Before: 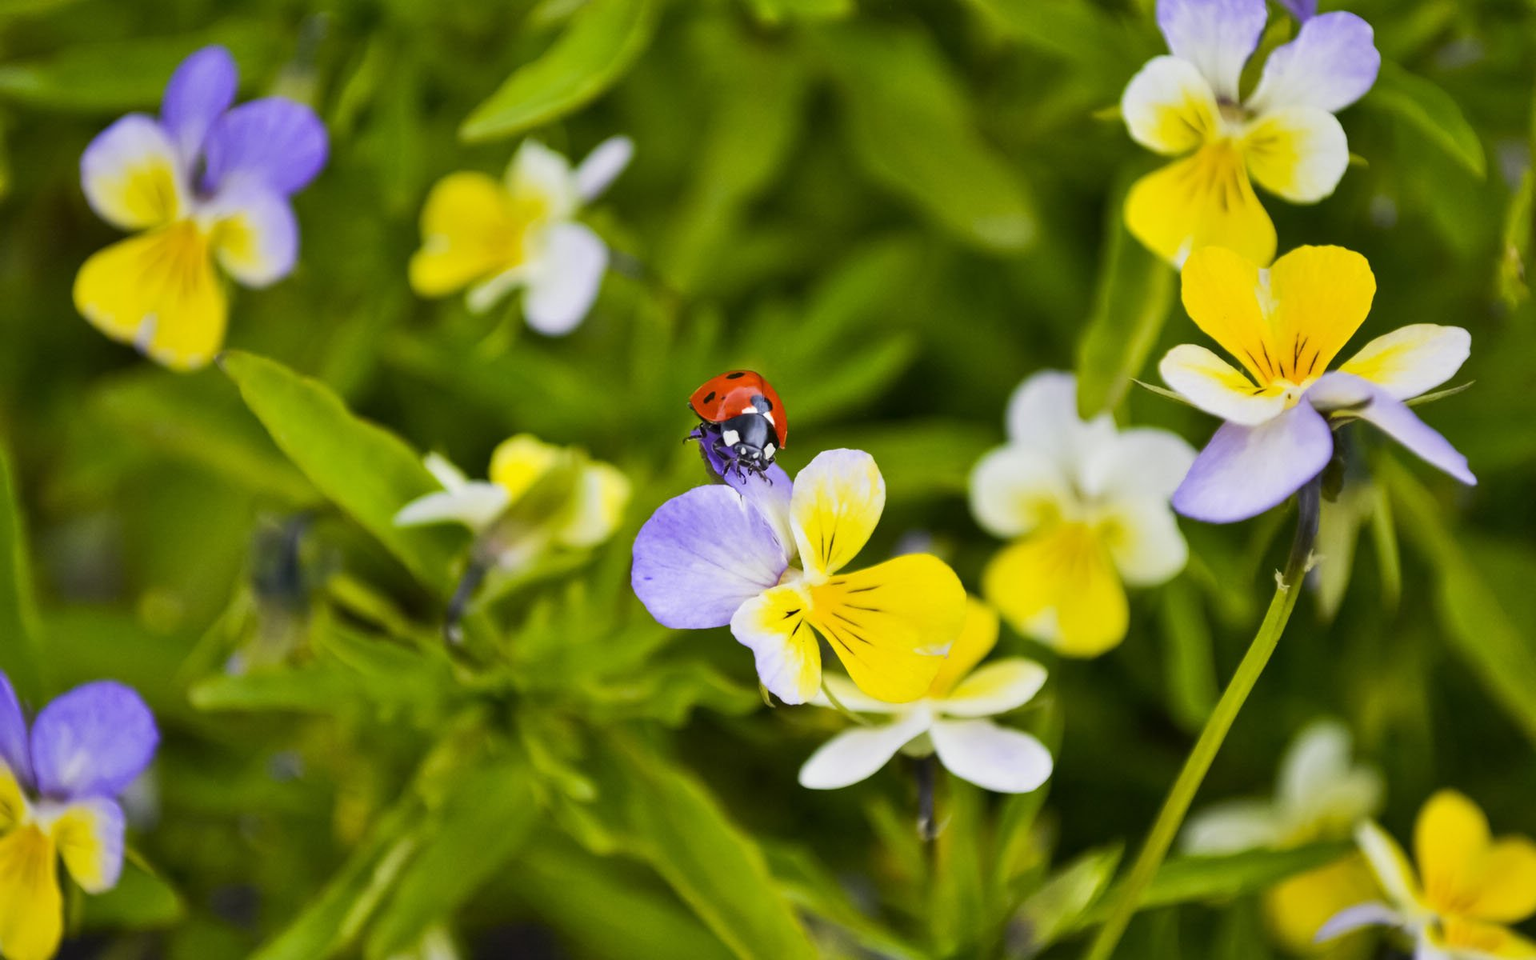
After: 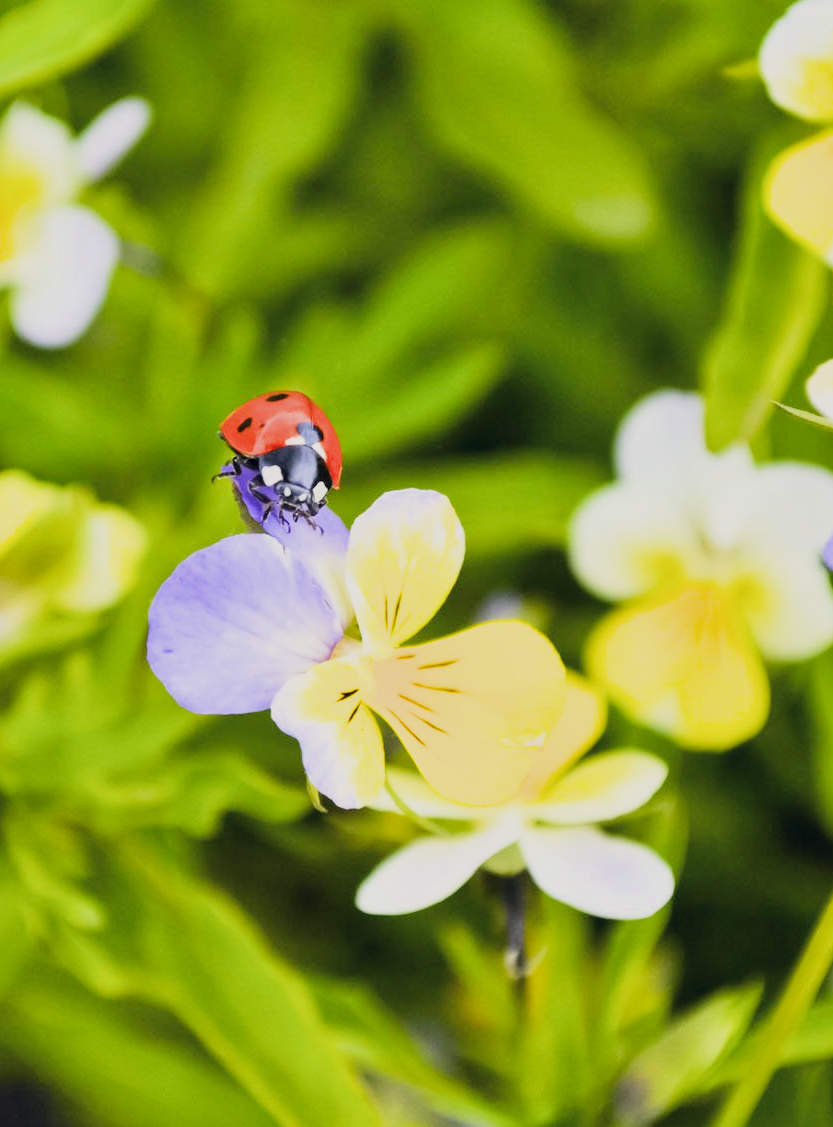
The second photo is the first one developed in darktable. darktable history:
shadows and highlights: radius 121.13, shadows 21.4, white point adjustment -9.72, highlights -14.39, soften with gaussian
exposure: black level correction -0.002, exposure 1.35 EV, compensate highlight preservation false
filmic rgb: black relative exposure -7.65 EV, white relative exposure 4.56 EV, hardness 3.61
crop: left 33.452%, top 6.025%, right 23.155%
tone equalizer: -8 EV -0.417 EV, -7 EV -0.389 EV, -6 EV -0.333 EV, -5 EV -0.222 EV, -3 EV 0.222 EV, -2 EV 0.333 EV, -1 EV 0.389 EV, +0 EV 0.417 EV, edges refinement/feathering 500, mask exposure compensation -1.57 EV, preserve details no
color correction: highlights a* 0.207, highlights b* 2.7, shadows a* -0.874, shadows b* -4.78
